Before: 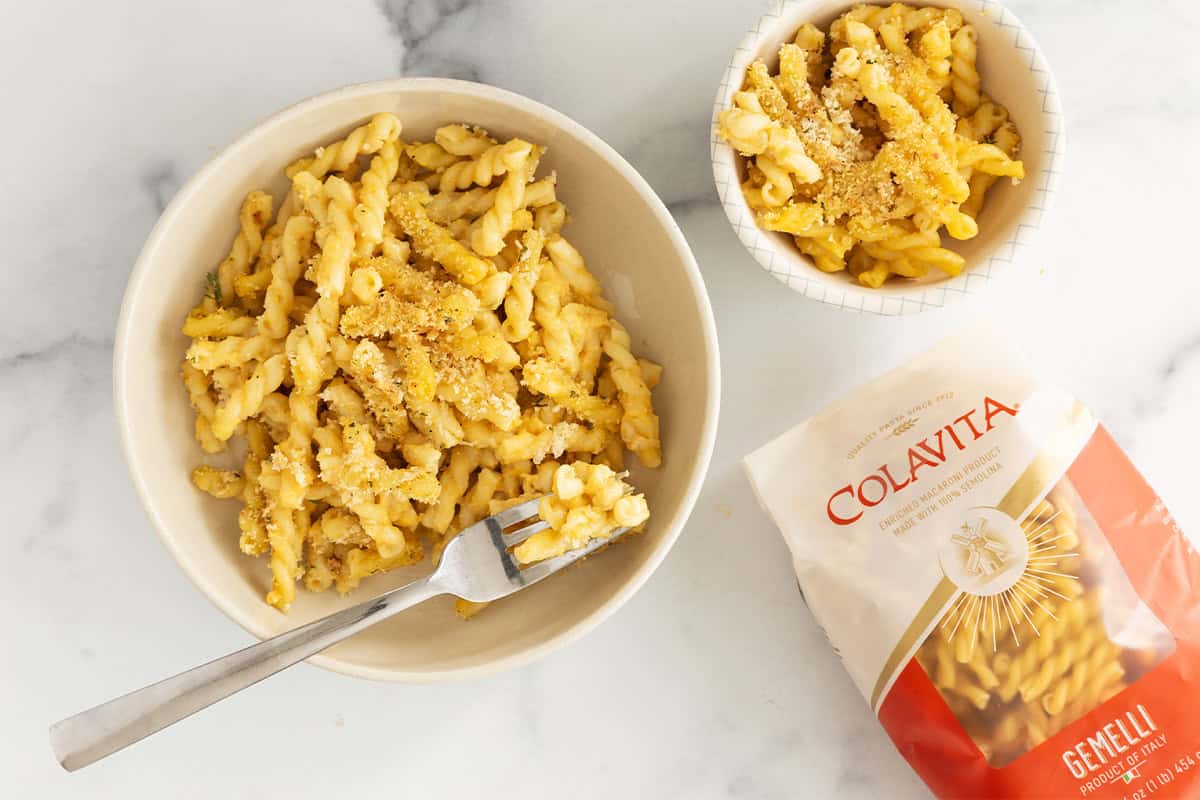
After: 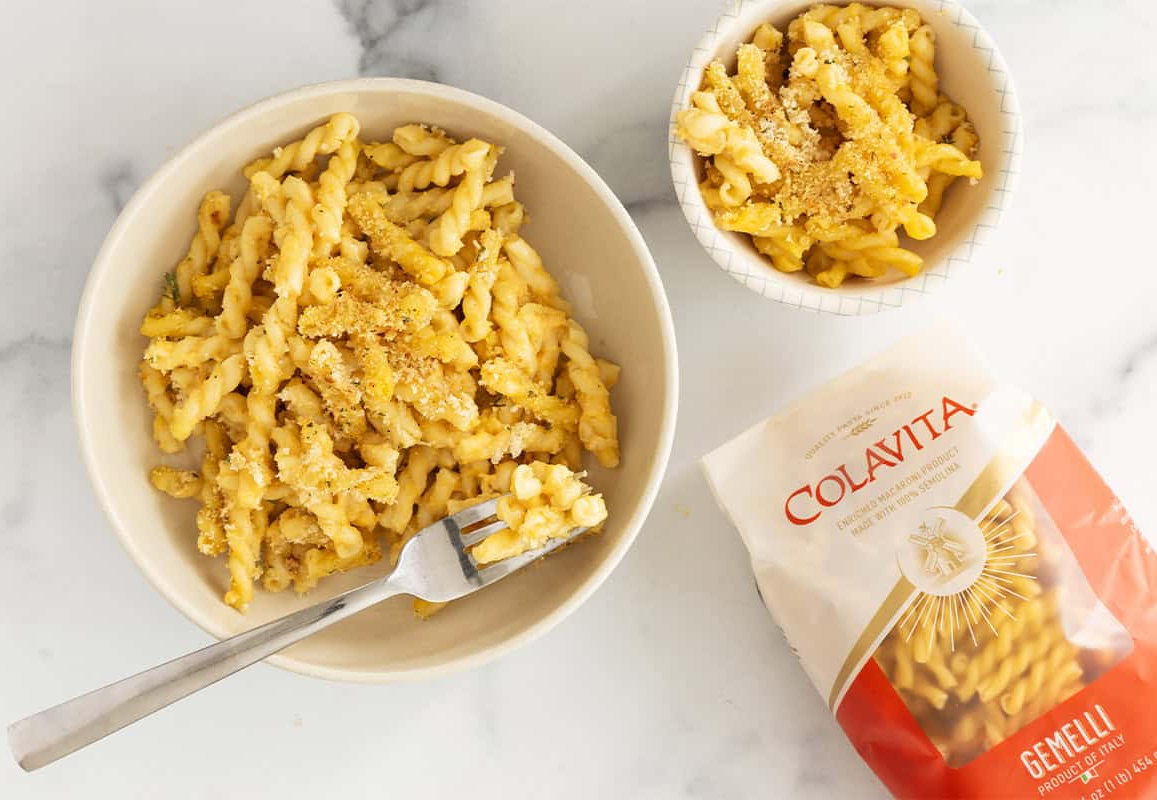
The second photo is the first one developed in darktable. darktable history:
crop and rotate: left 3.522%
